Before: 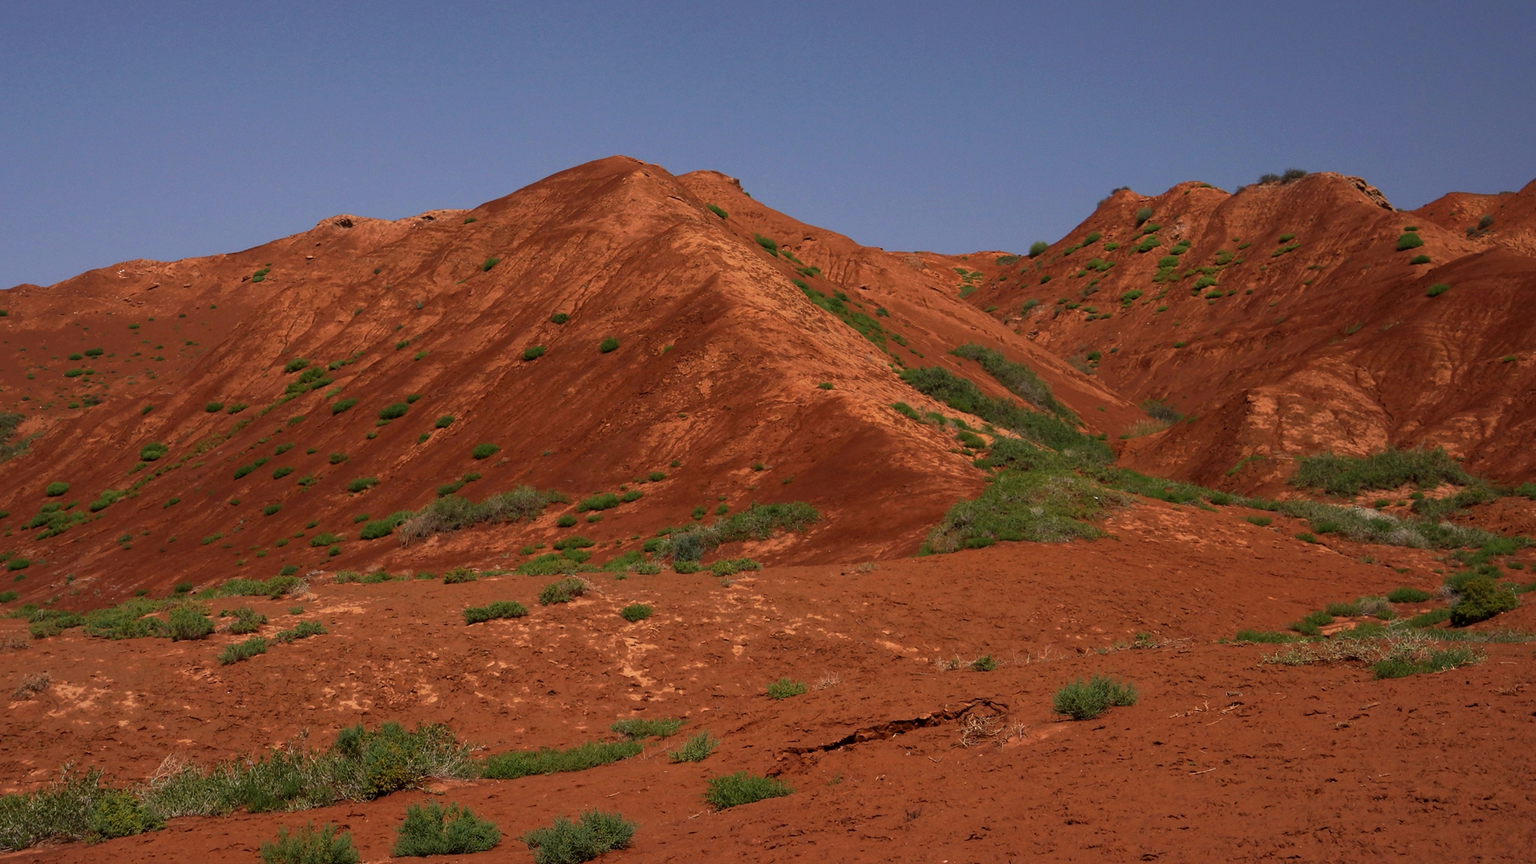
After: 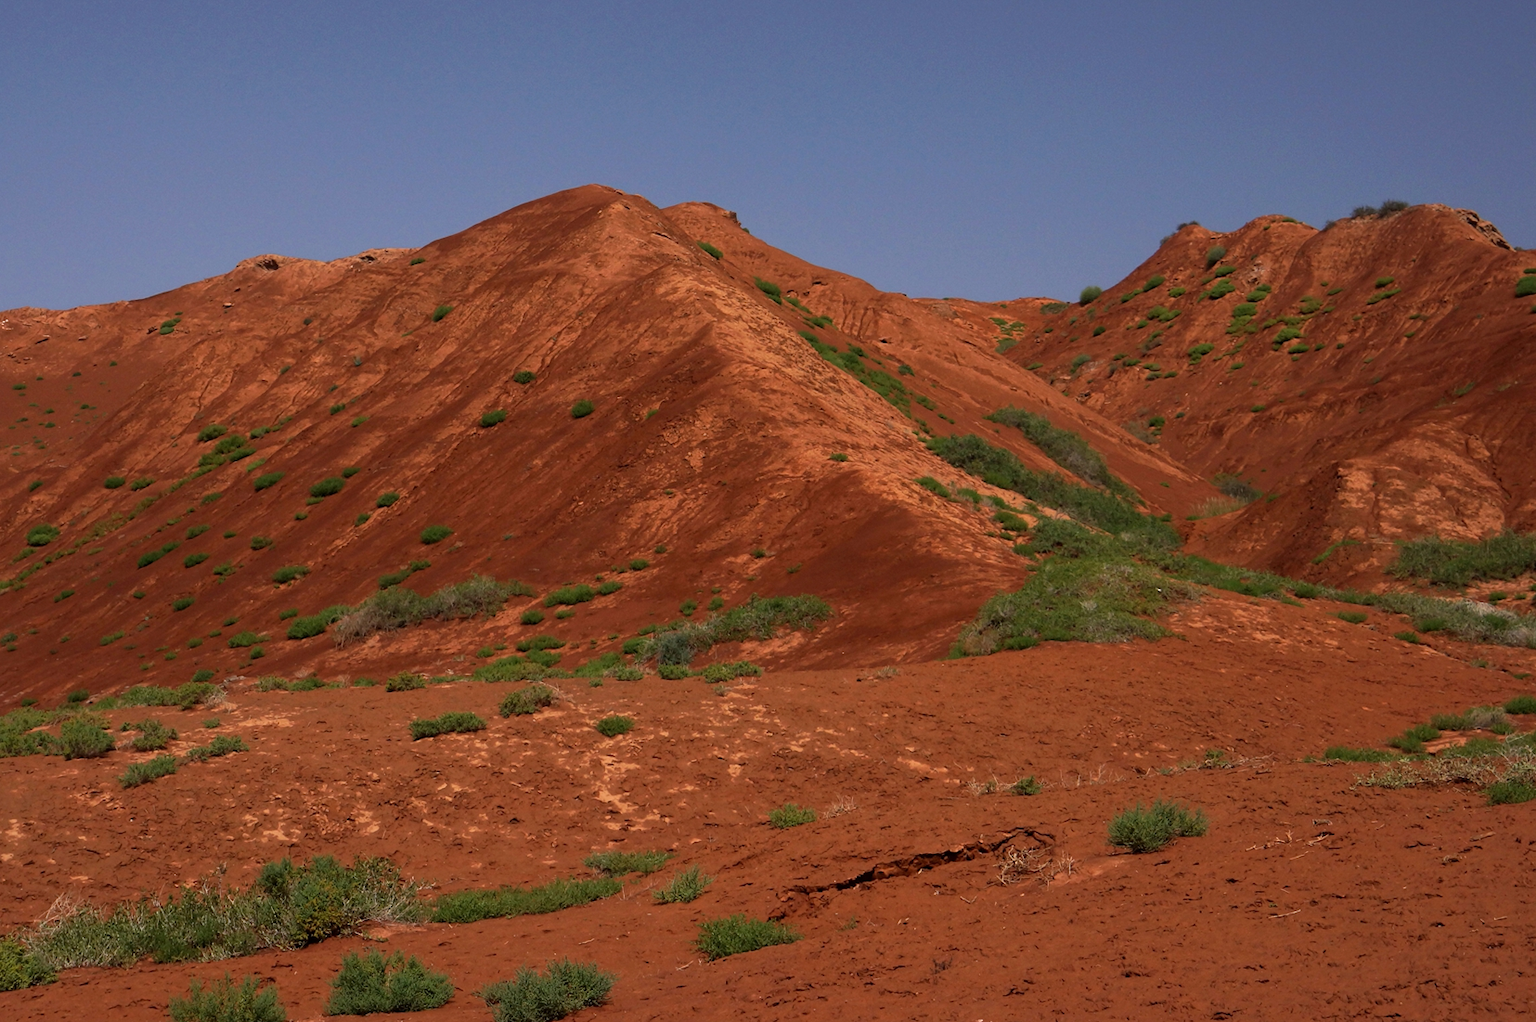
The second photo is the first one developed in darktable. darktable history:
crop: left 7.659%, right 7.871%
